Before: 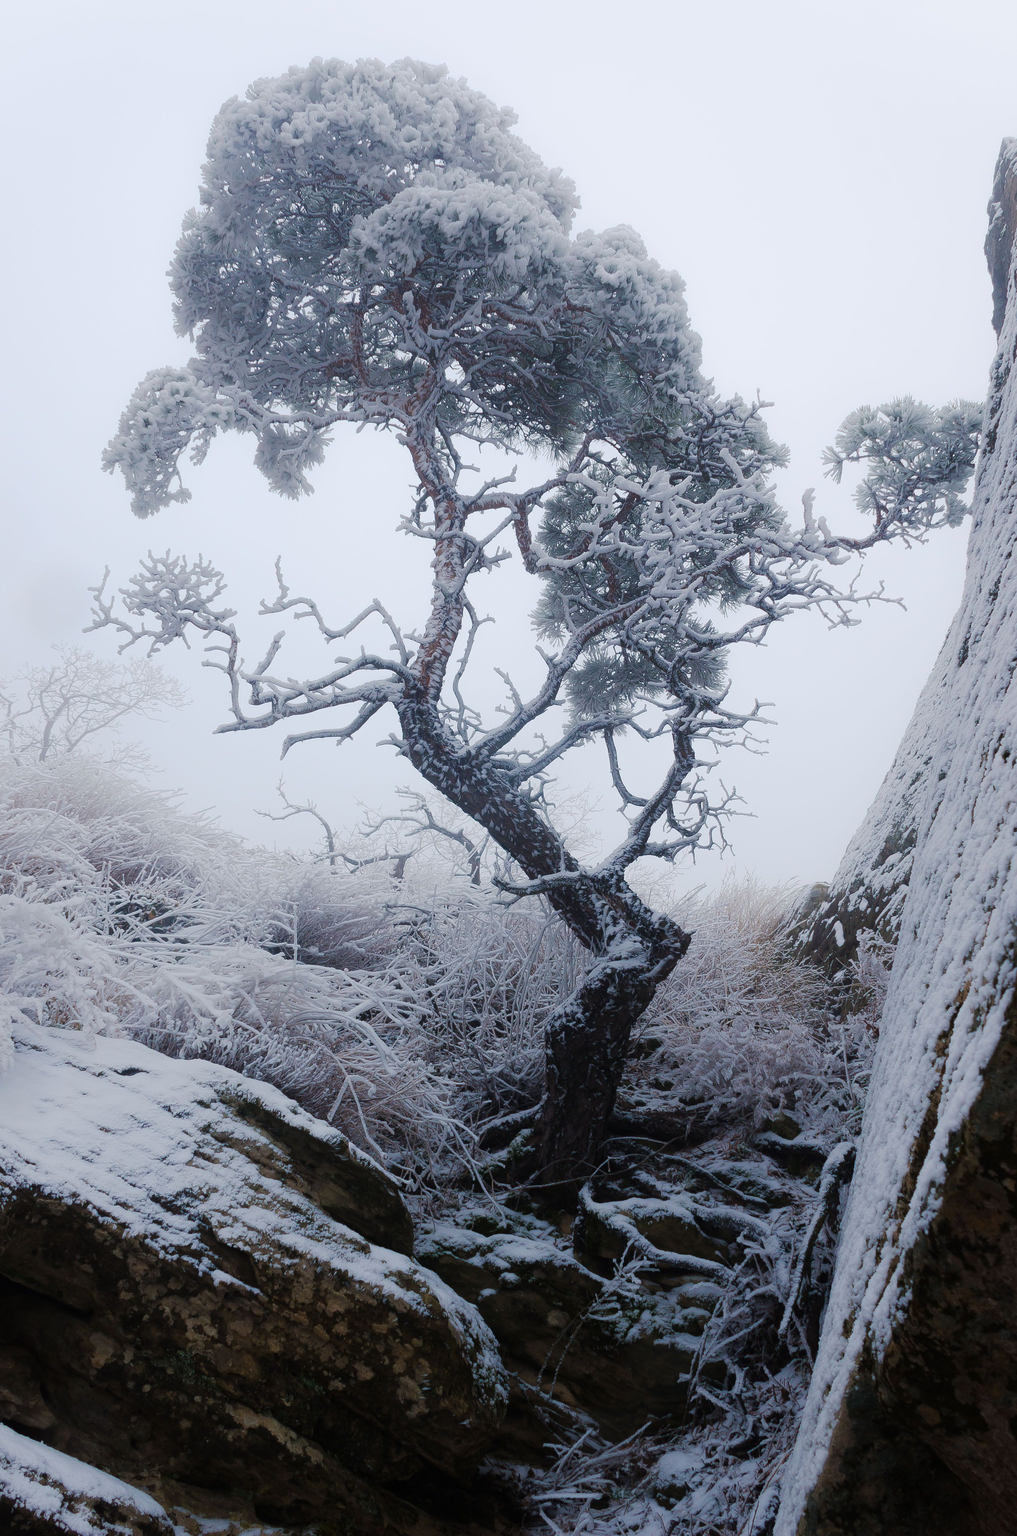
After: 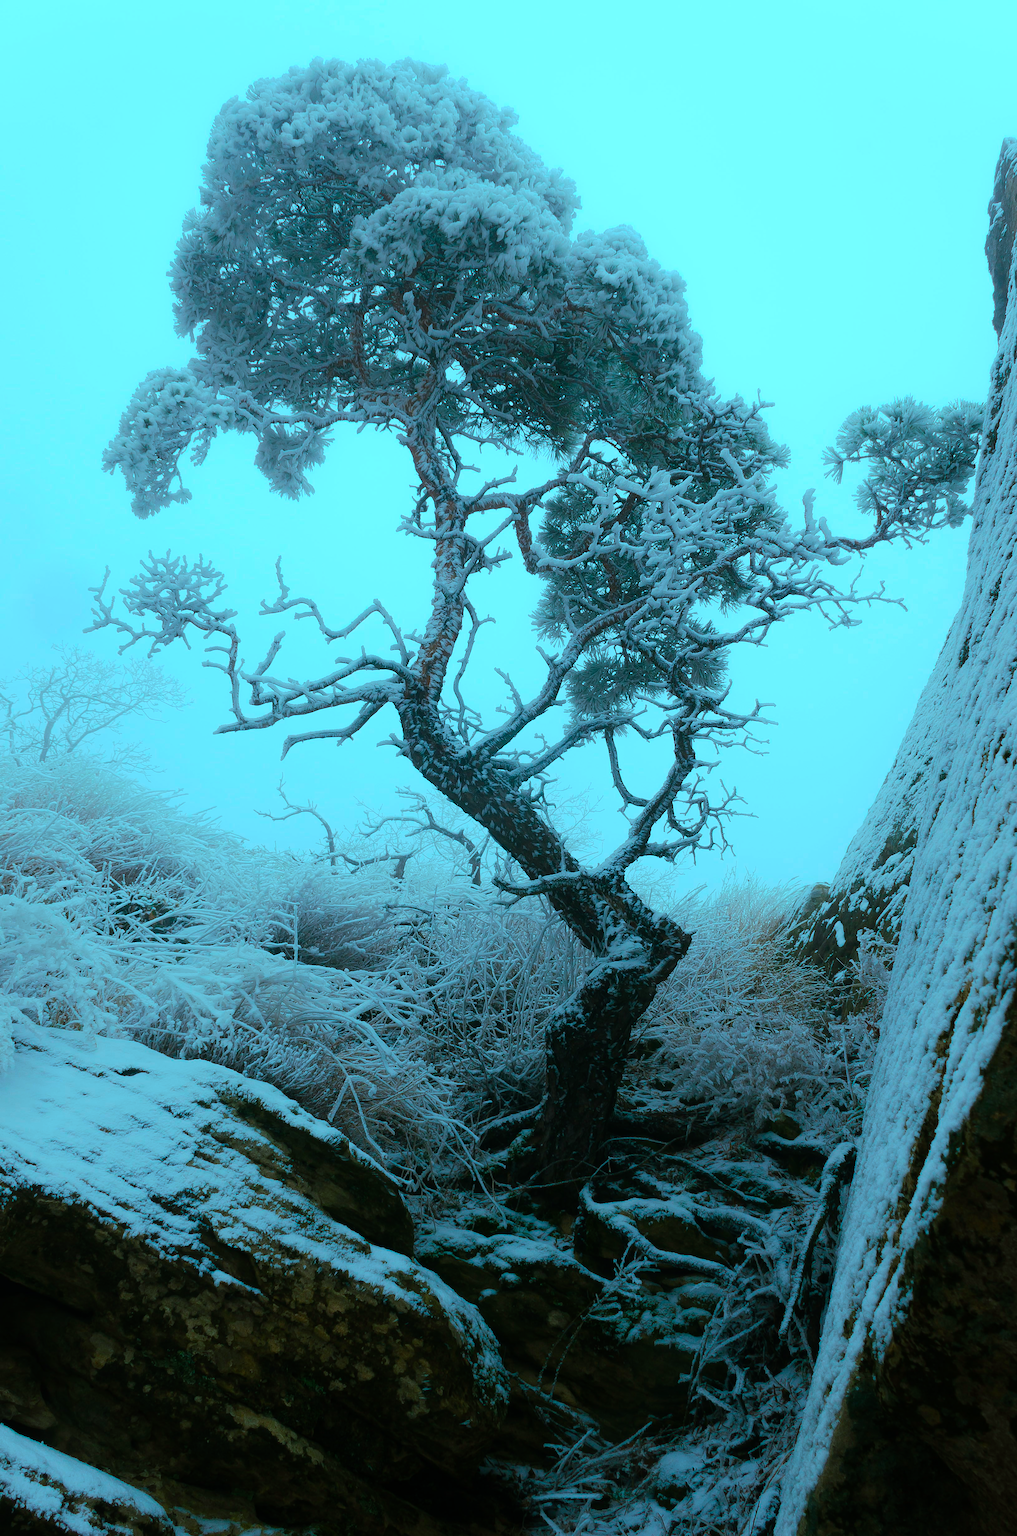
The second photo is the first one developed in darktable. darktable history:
color balance rgb: shadows lift › chroma 11.616%, shadows lift › hue 132.53°, highlights gain › luminance -33.03%, highlights gain › chroma 5.68%, highlights gain › hue 216.86°, perceptual saturation grading › global saturation 19.968%, perceptual brilliance grading › highlights 14.443%, perceptual brilliance grading › mid-tones -4.972%, perceptual brilliance grading › shadows -26.587%, global vibrance 32.018%
